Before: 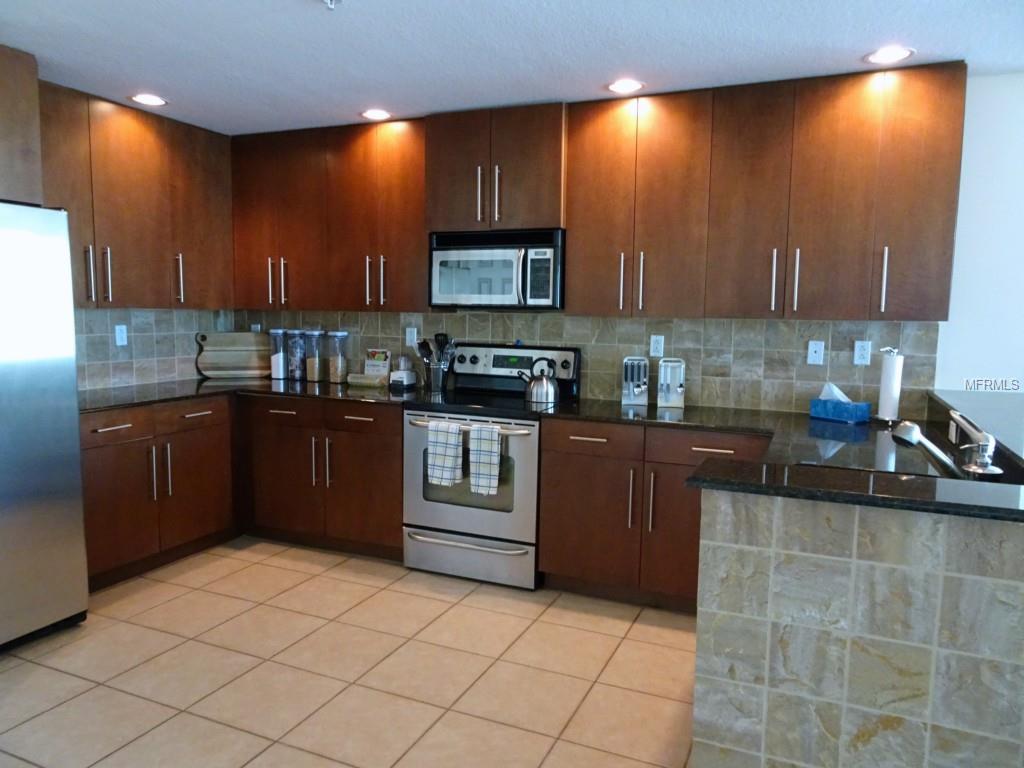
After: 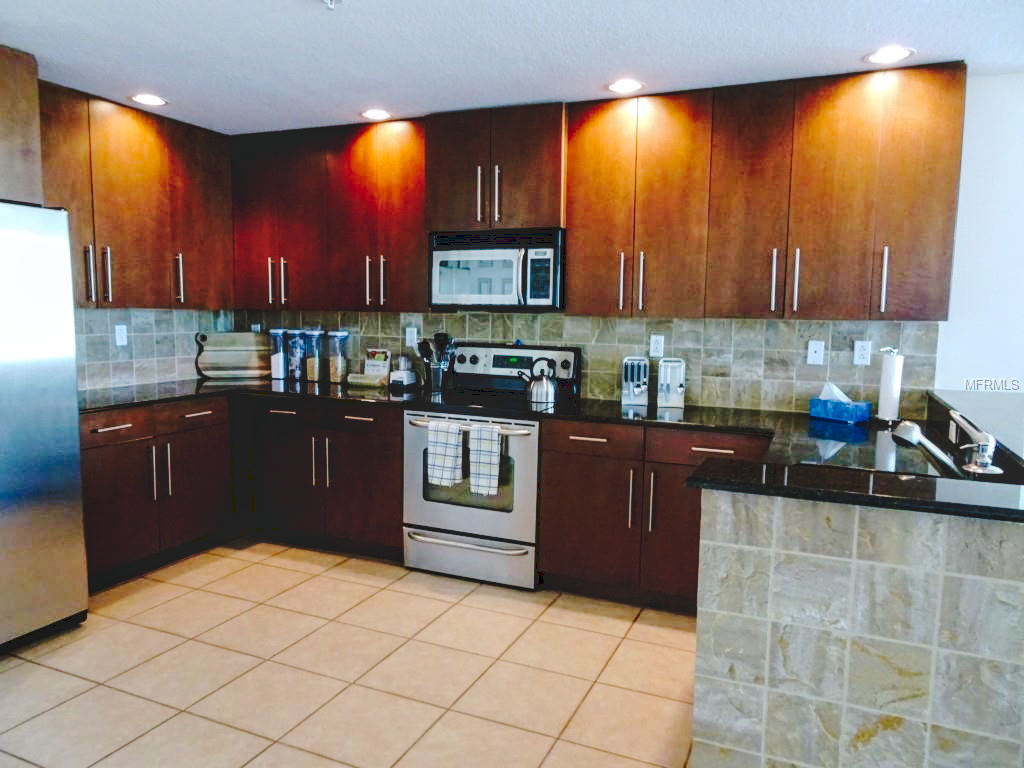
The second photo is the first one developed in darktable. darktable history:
velvia: strength 10%
local contrast: on, module defaults
tone curve: curves: ch0 [(0, 0) (0.003, 0.117) (0.011, 0.115) (0.025, 0.116) (0.044, 0.116) (0.069, 0.112) (0.1, 0.113) (0.136, 0.127) (0.177, 0.148) (0.224, 0.191) (0.277, 0.249) (0.335, 0.363) (0.399, 0.479) (0.468, 0.589) (0.543, 0.664) (0.623, 0.733) (0.709, 0.799) (0.801, 0.852) (0.898, 0.914) (1, 1)], preserve colors none
exposure: black level correction 0.001, exposure 0.014 EV, compensate highlight preservation false
